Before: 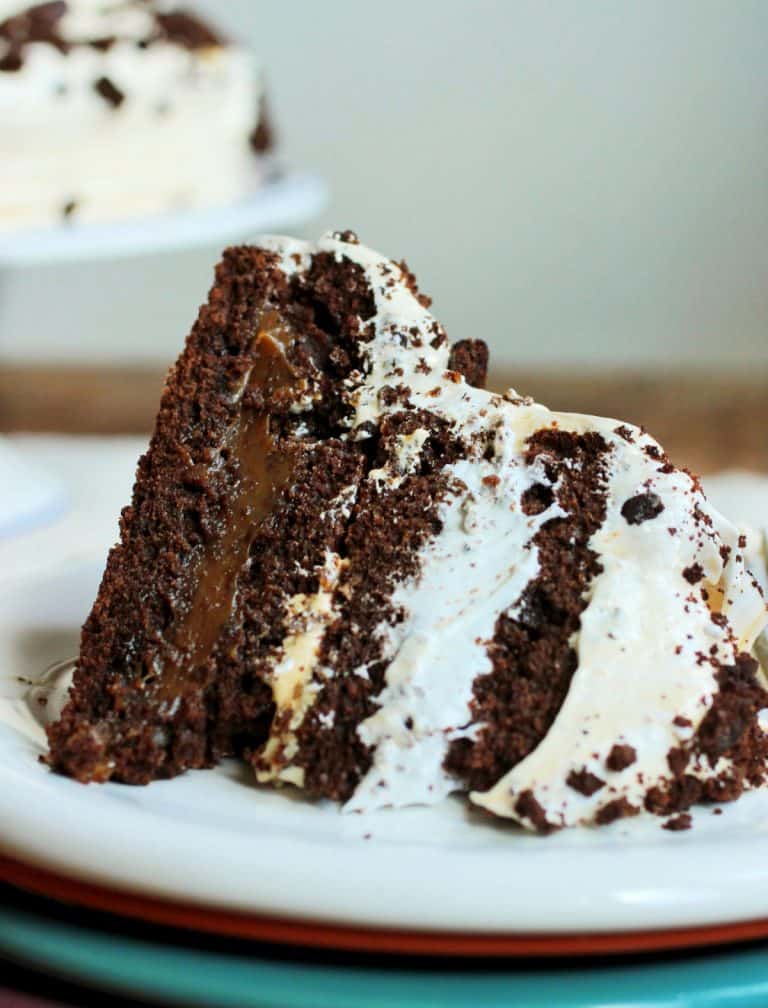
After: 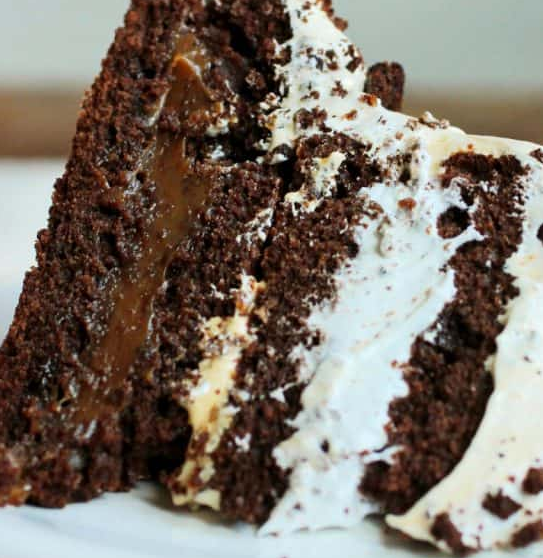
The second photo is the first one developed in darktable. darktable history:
crop: left 11.004%, top 27.528%, right 18.249%, bottom 17.063%
